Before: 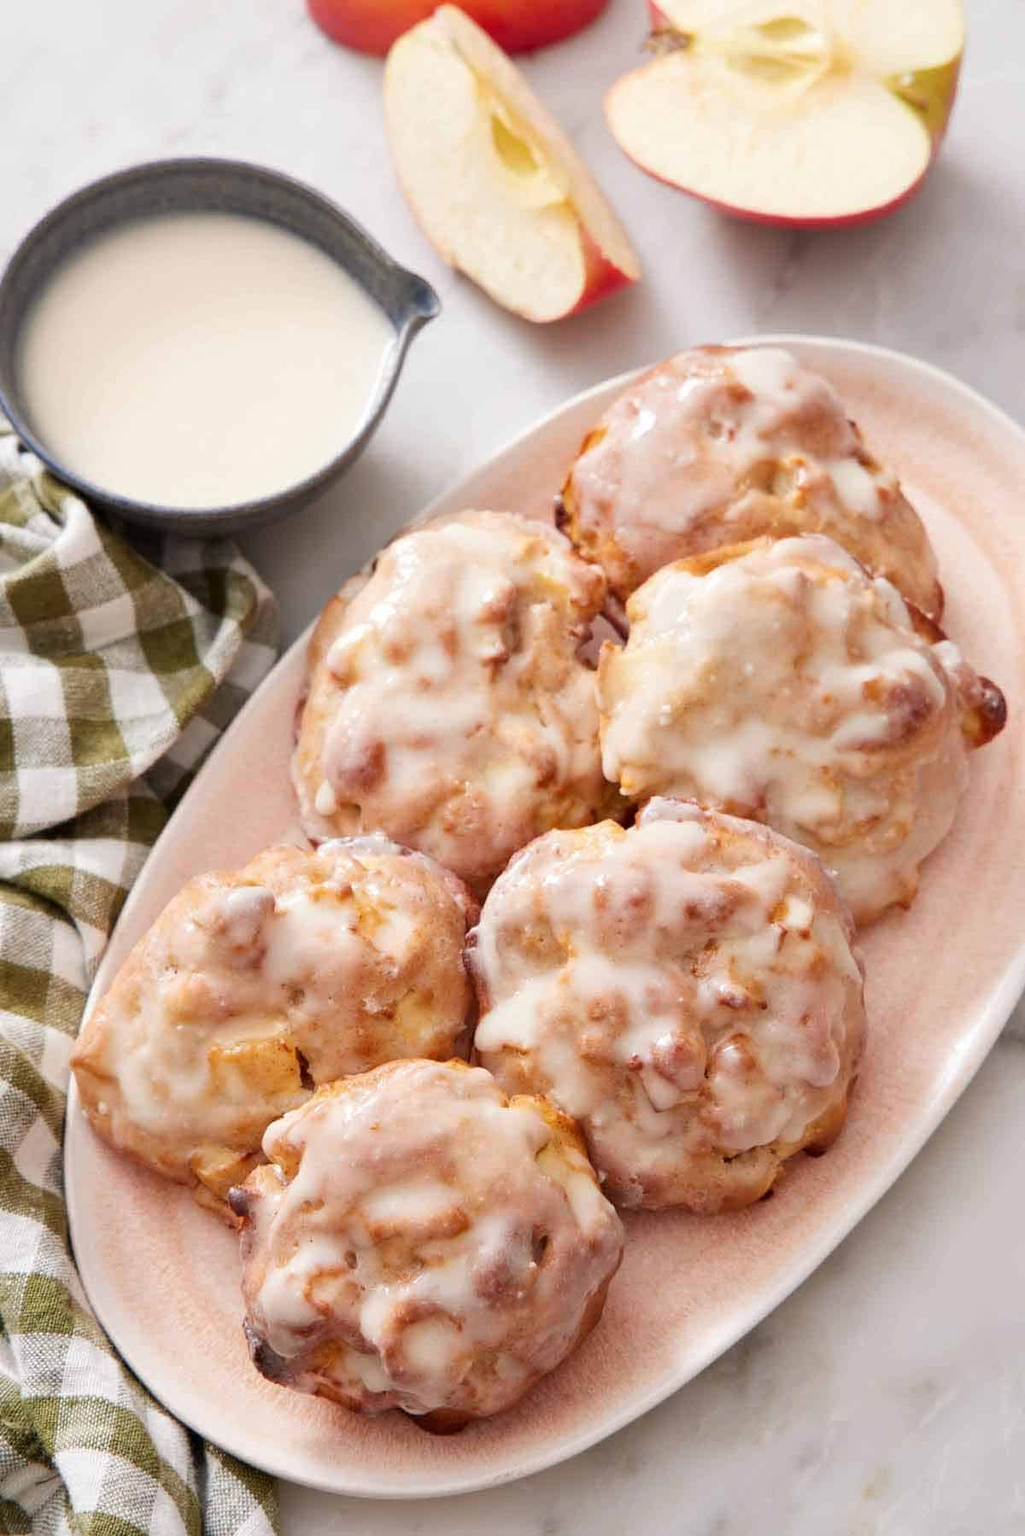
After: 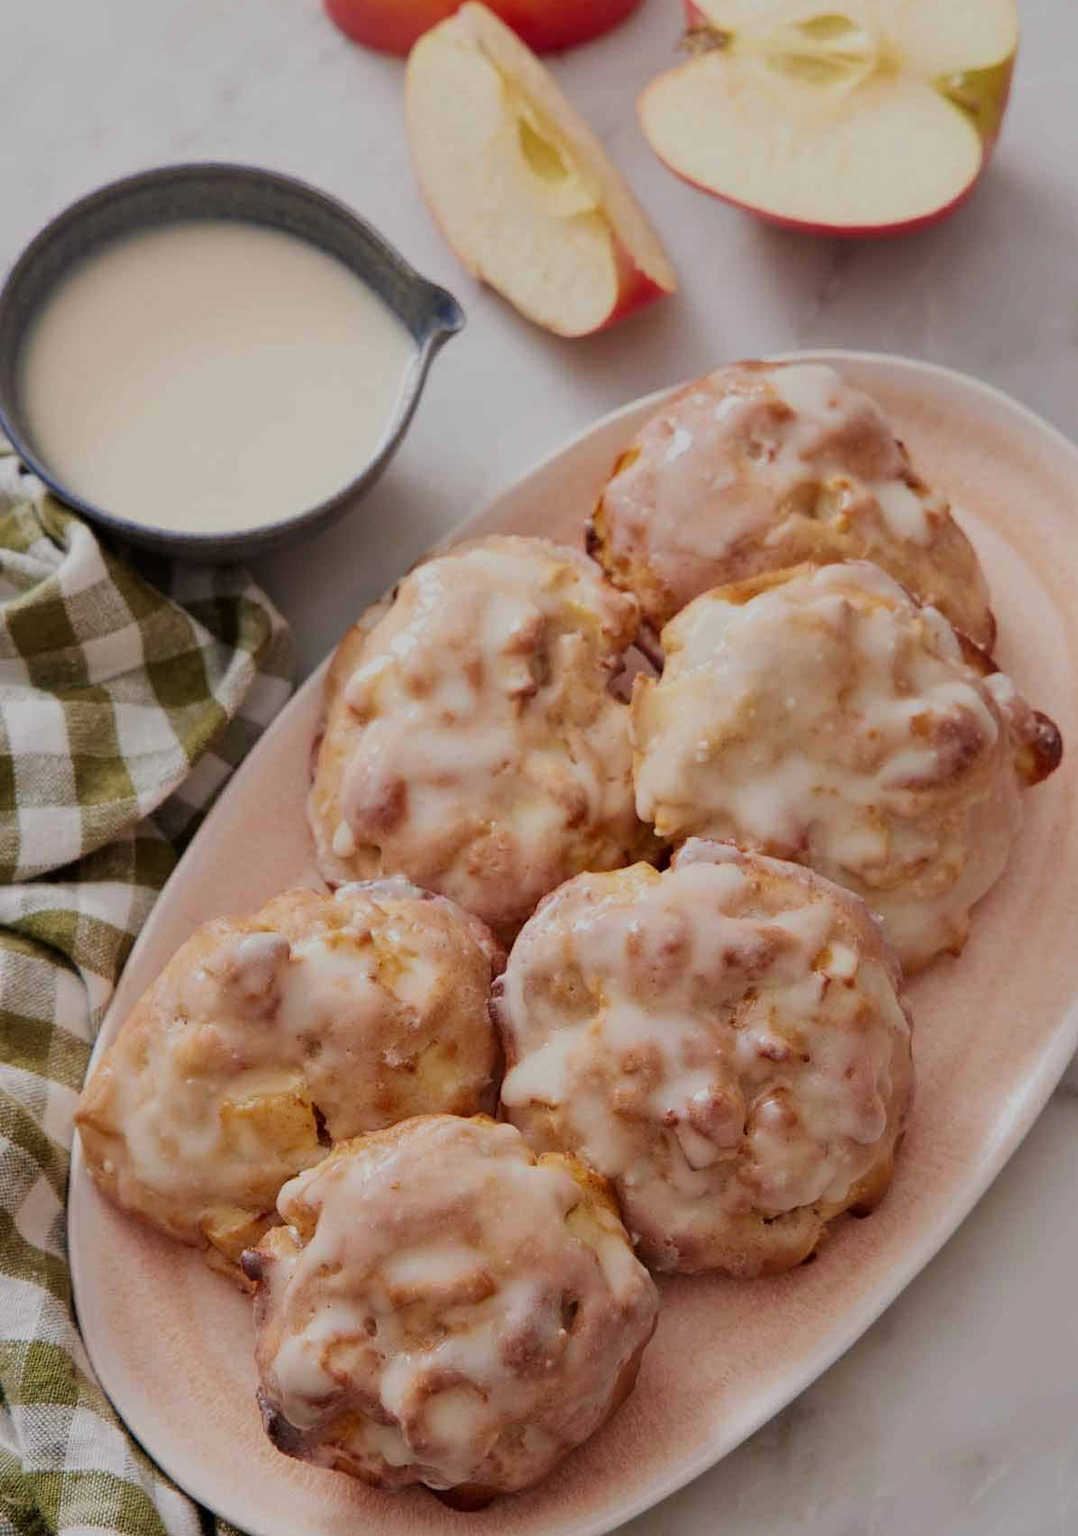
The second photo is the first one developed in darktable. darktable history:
velvia: on, module defaults
crop: top 0.274%, right 0.258%, bottom 5.006%
exposure: black level correction 0, exposure -0.803 EV, compensate highlight preservation false
